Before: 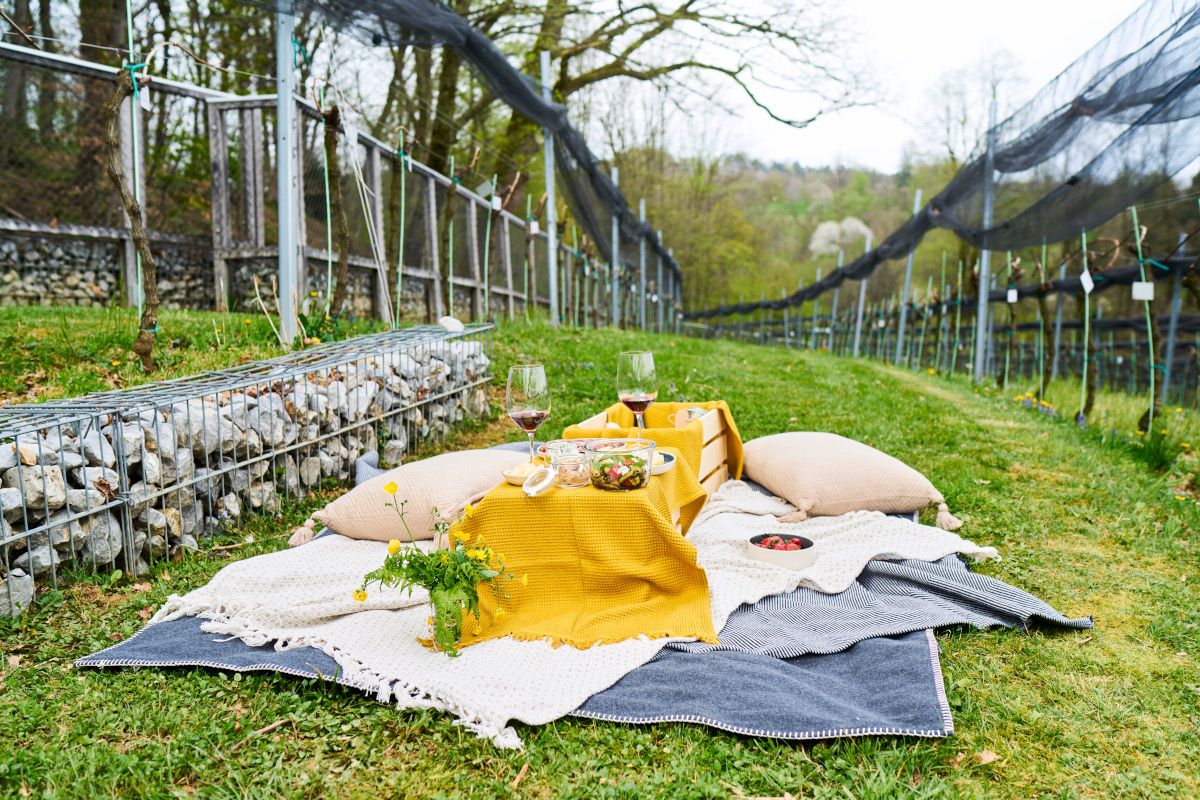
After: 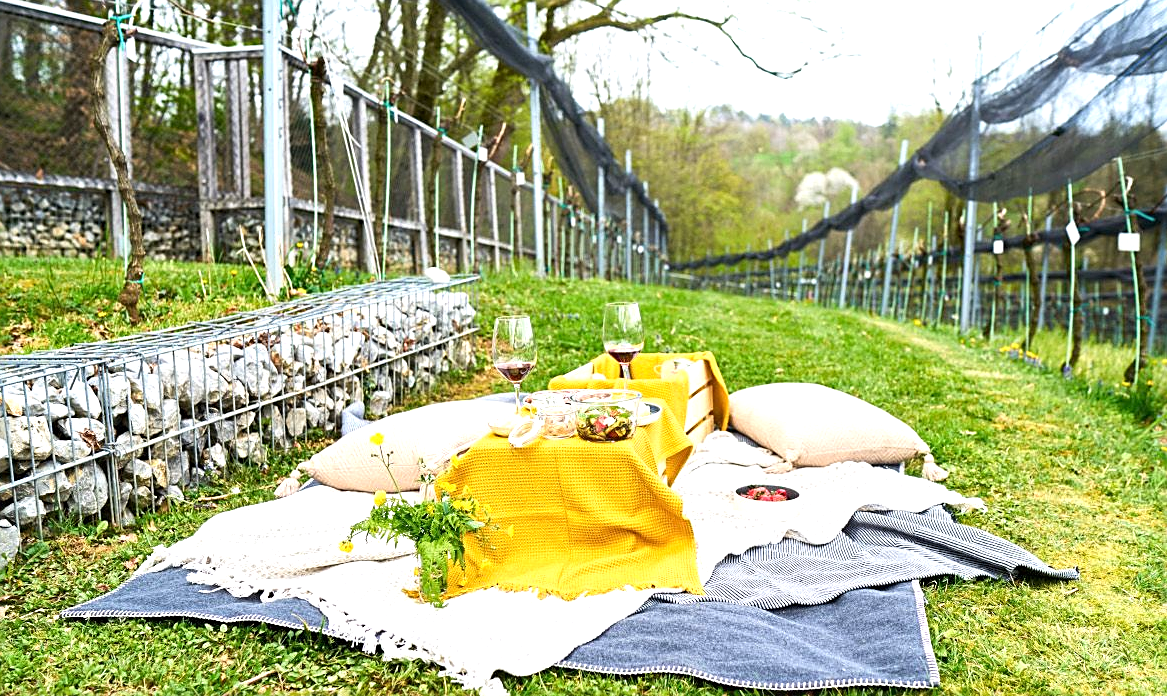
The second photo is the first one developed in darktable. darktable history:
crop: left 1.182%, top 6.148%, right 1.556%, bottom 6.831%
sharpen: on, module defaults
exposure: exposure 0.645 EV, compensate highlight preservation false
